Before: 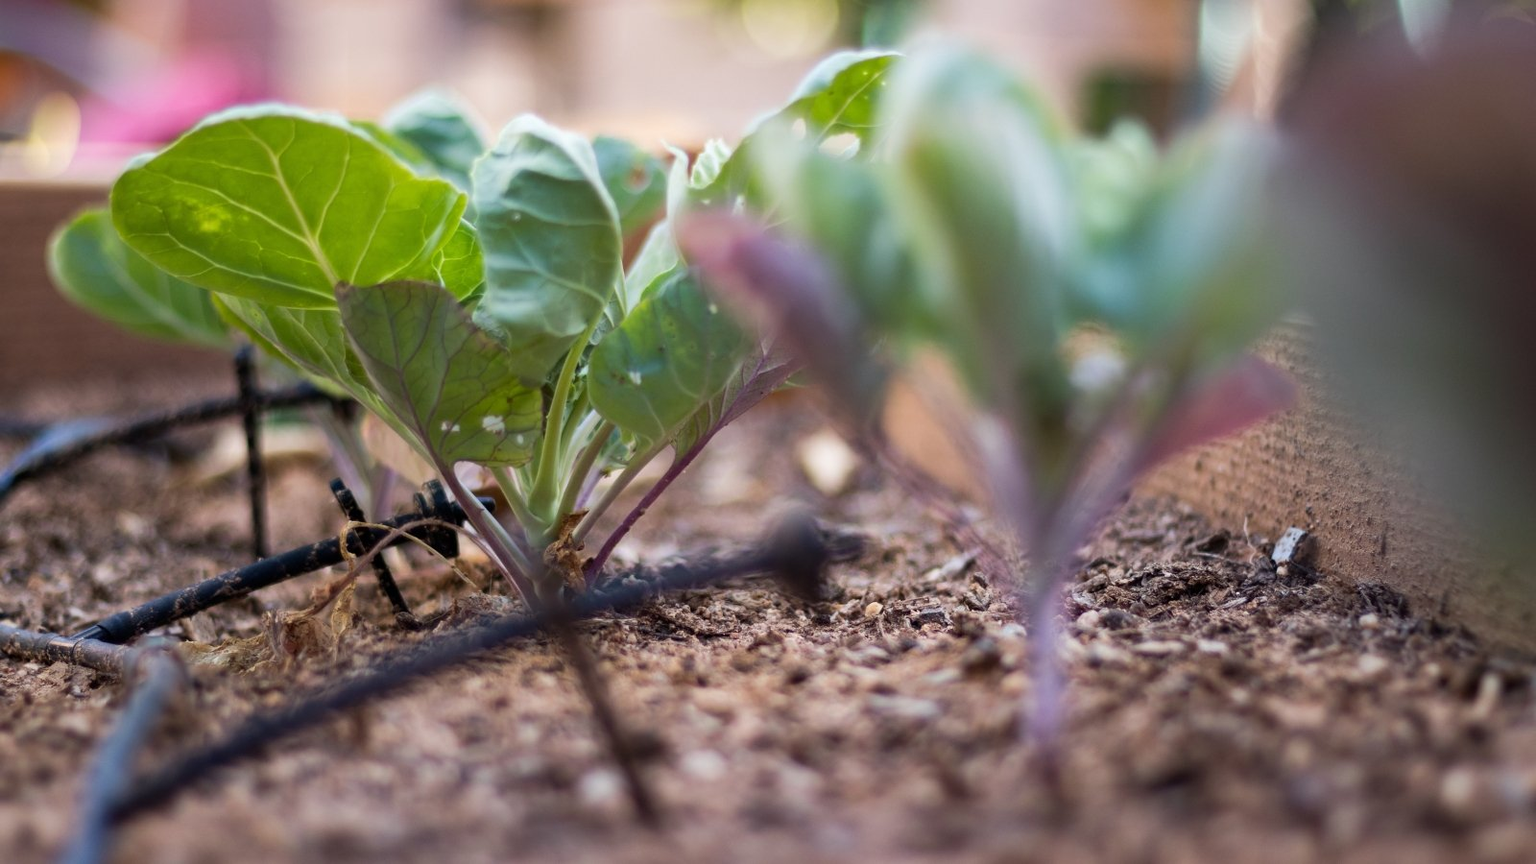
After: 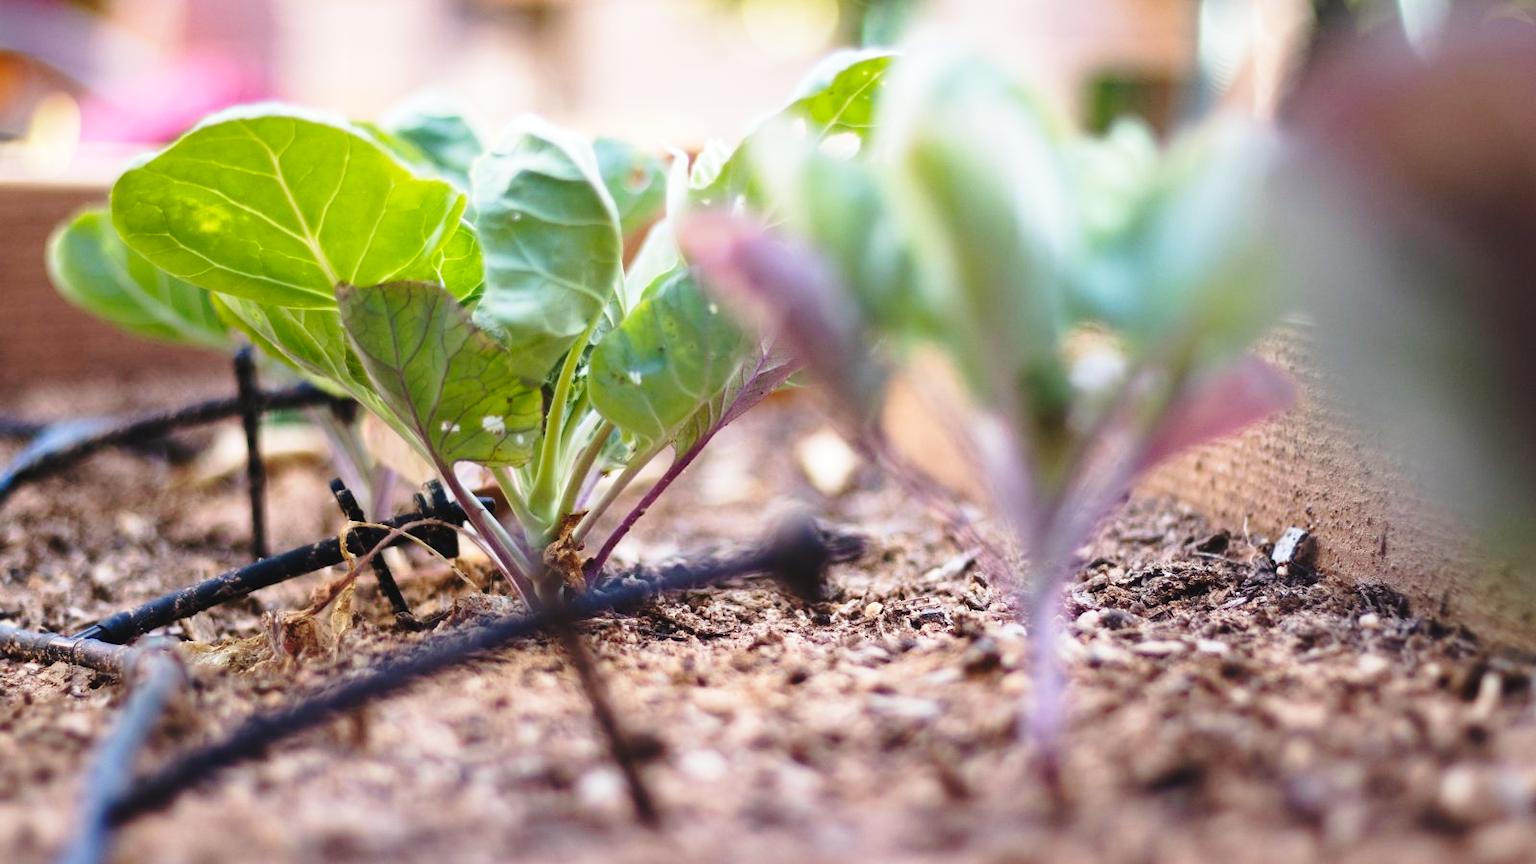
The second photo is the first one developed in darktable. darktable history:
exposure: black level correction -0.005, exposure 0.054 EV, compensate highlight preservation false
base curve: curves: ch0 [(0, 0) (0.036, 0.037) (0.121, 0.228) (0.46, 0.76) (0.859, 0.983) (1, 1)], preserve colors none
